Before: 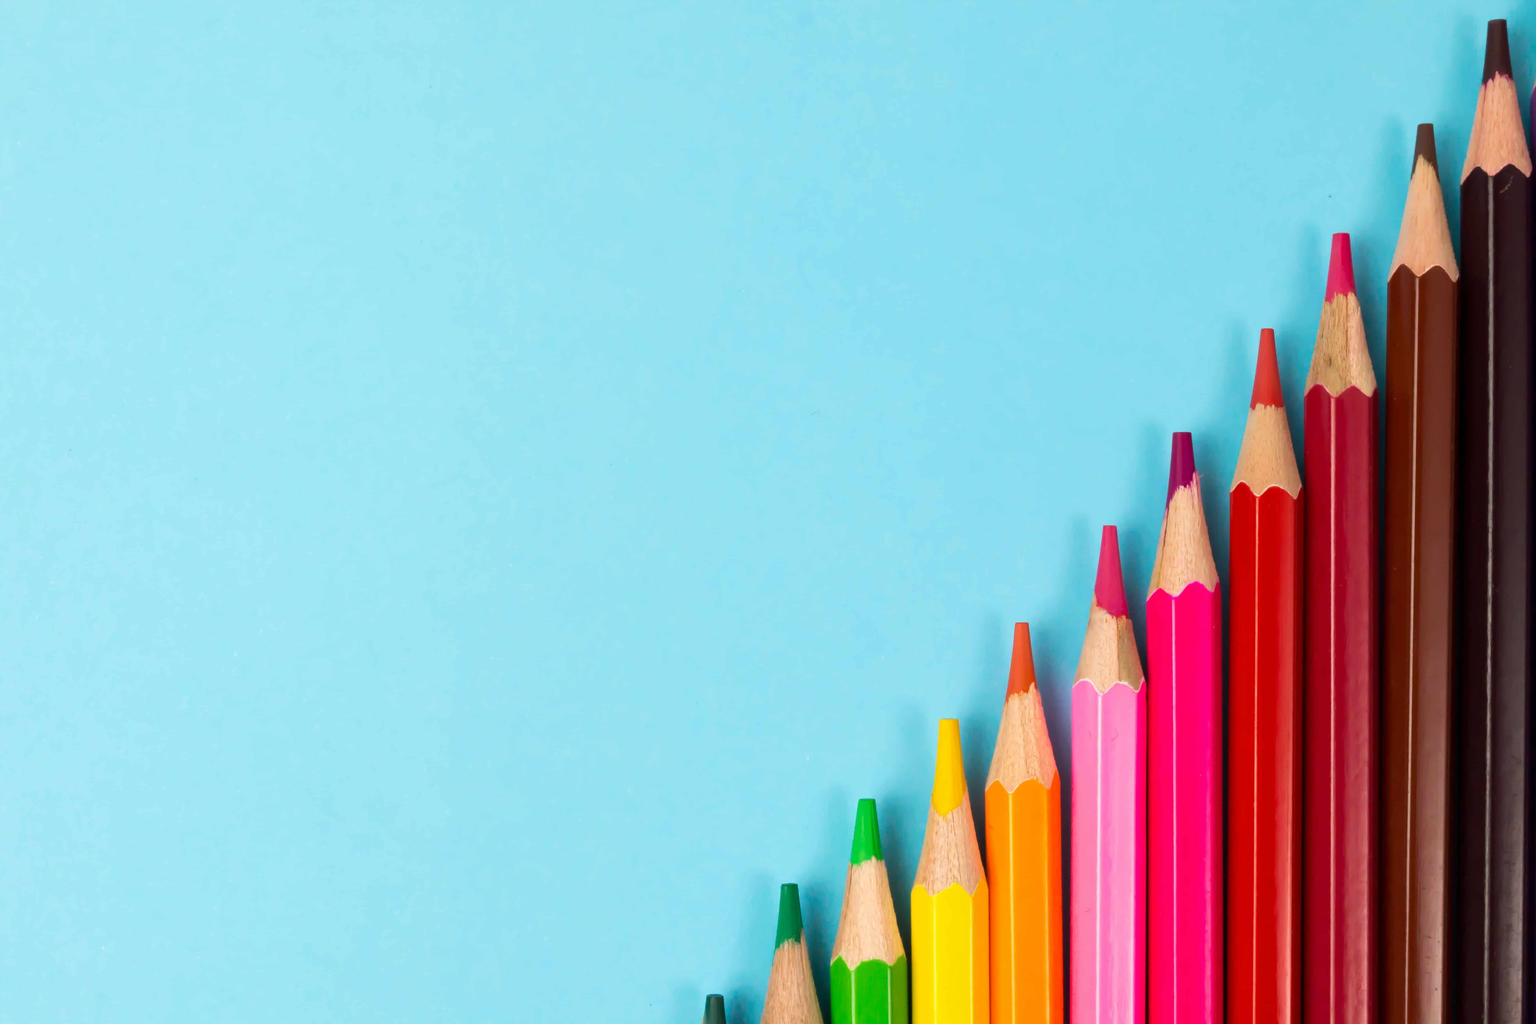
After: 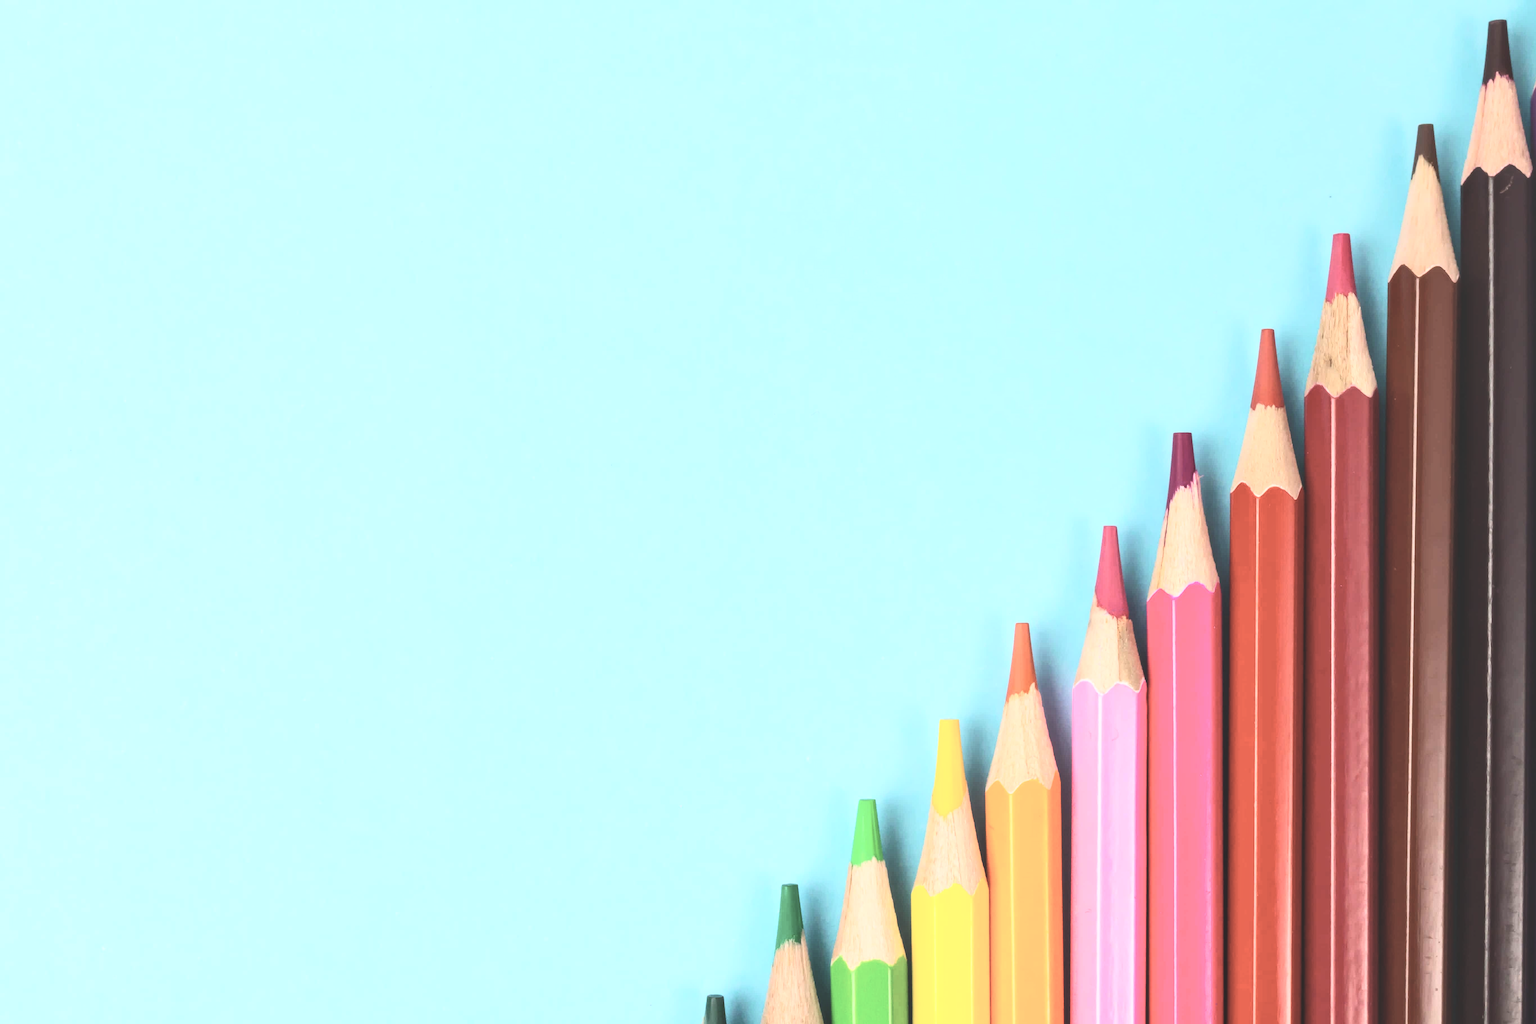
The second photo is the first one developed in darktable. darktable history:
exposure: black level correction -0.015, exposure -0.189 EV, compensate highlight preservation false
contrast brightness saturation: contrast 0.424, brightness 0.55, saturation -0.188
local contrast: on, module defaults
